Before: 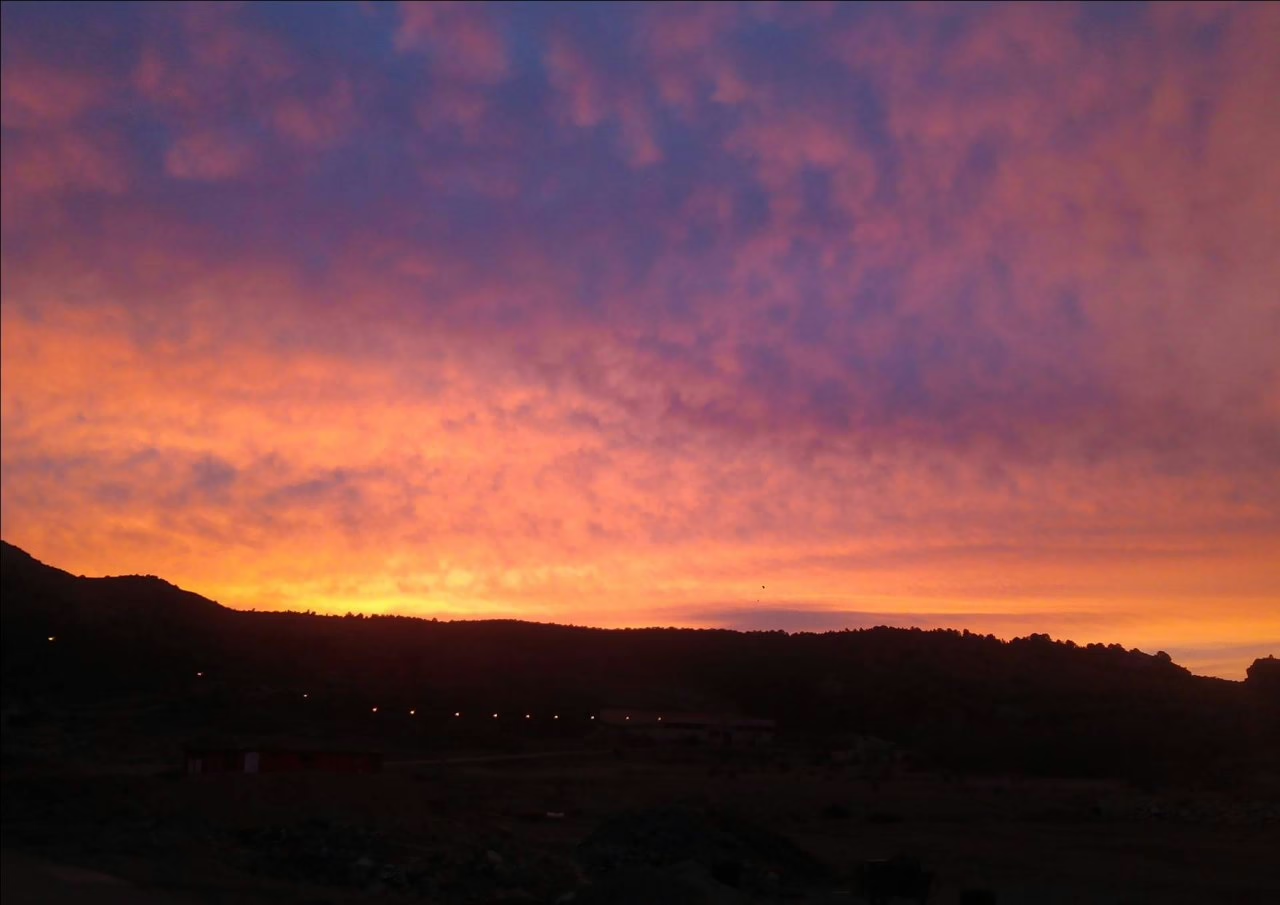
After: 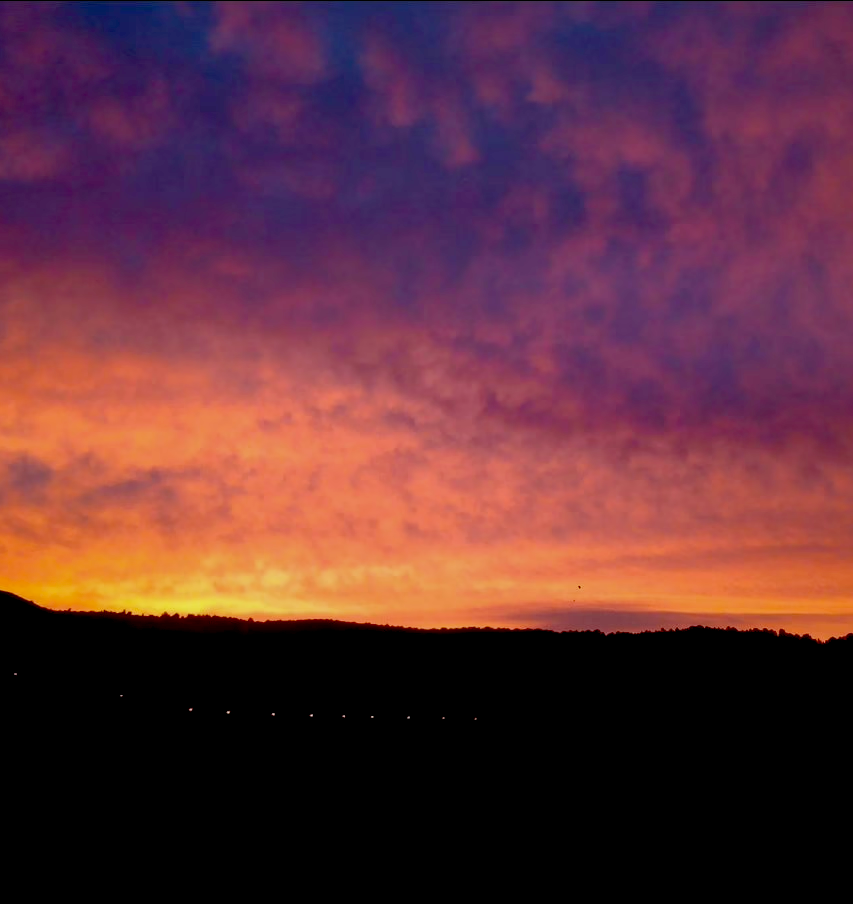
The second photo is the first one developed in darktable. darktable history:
crop and rotate: left 14.436%, right 18.898%
exposure: black level correction 0.046, exposure -0.228 EV, compensate highlight preservation false
